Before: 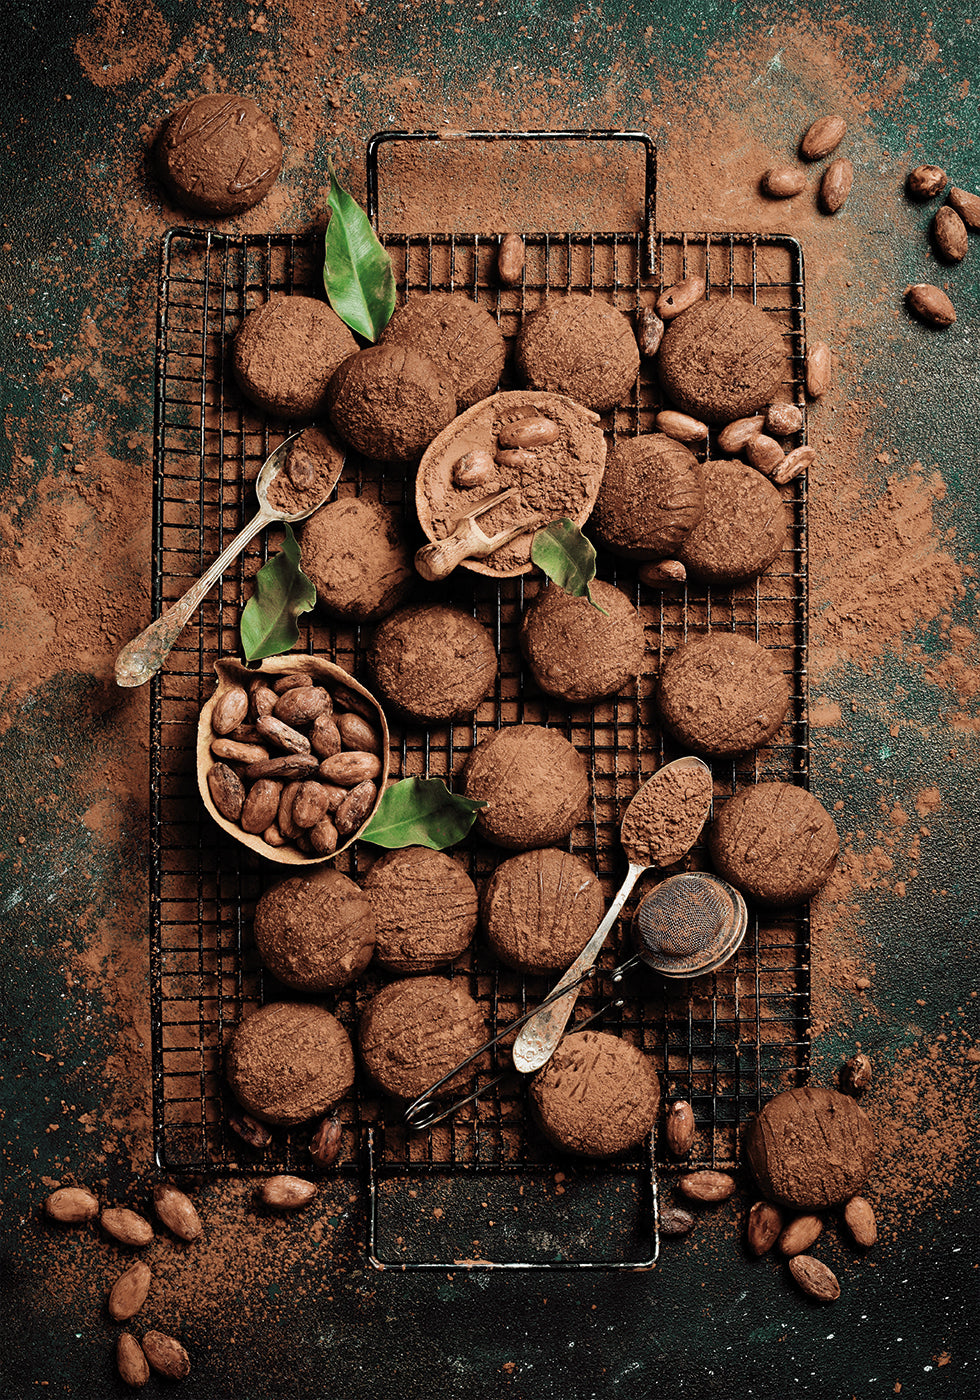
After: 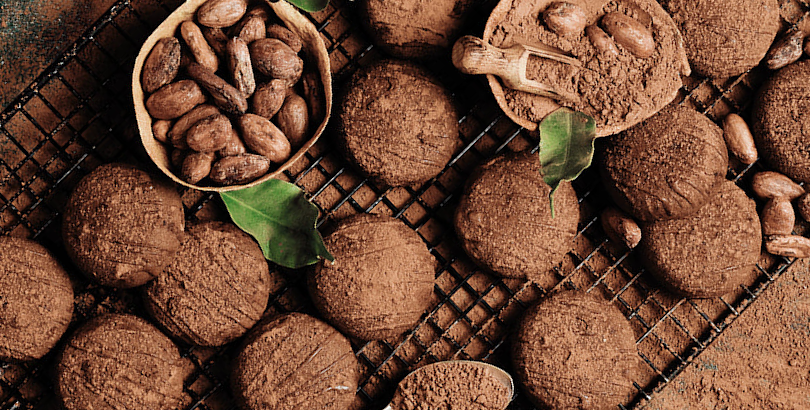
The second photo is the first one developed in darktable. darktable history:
crop and rotate: angle -46.04°, top 16.645%, right 0.871%, bottom 11.69%
